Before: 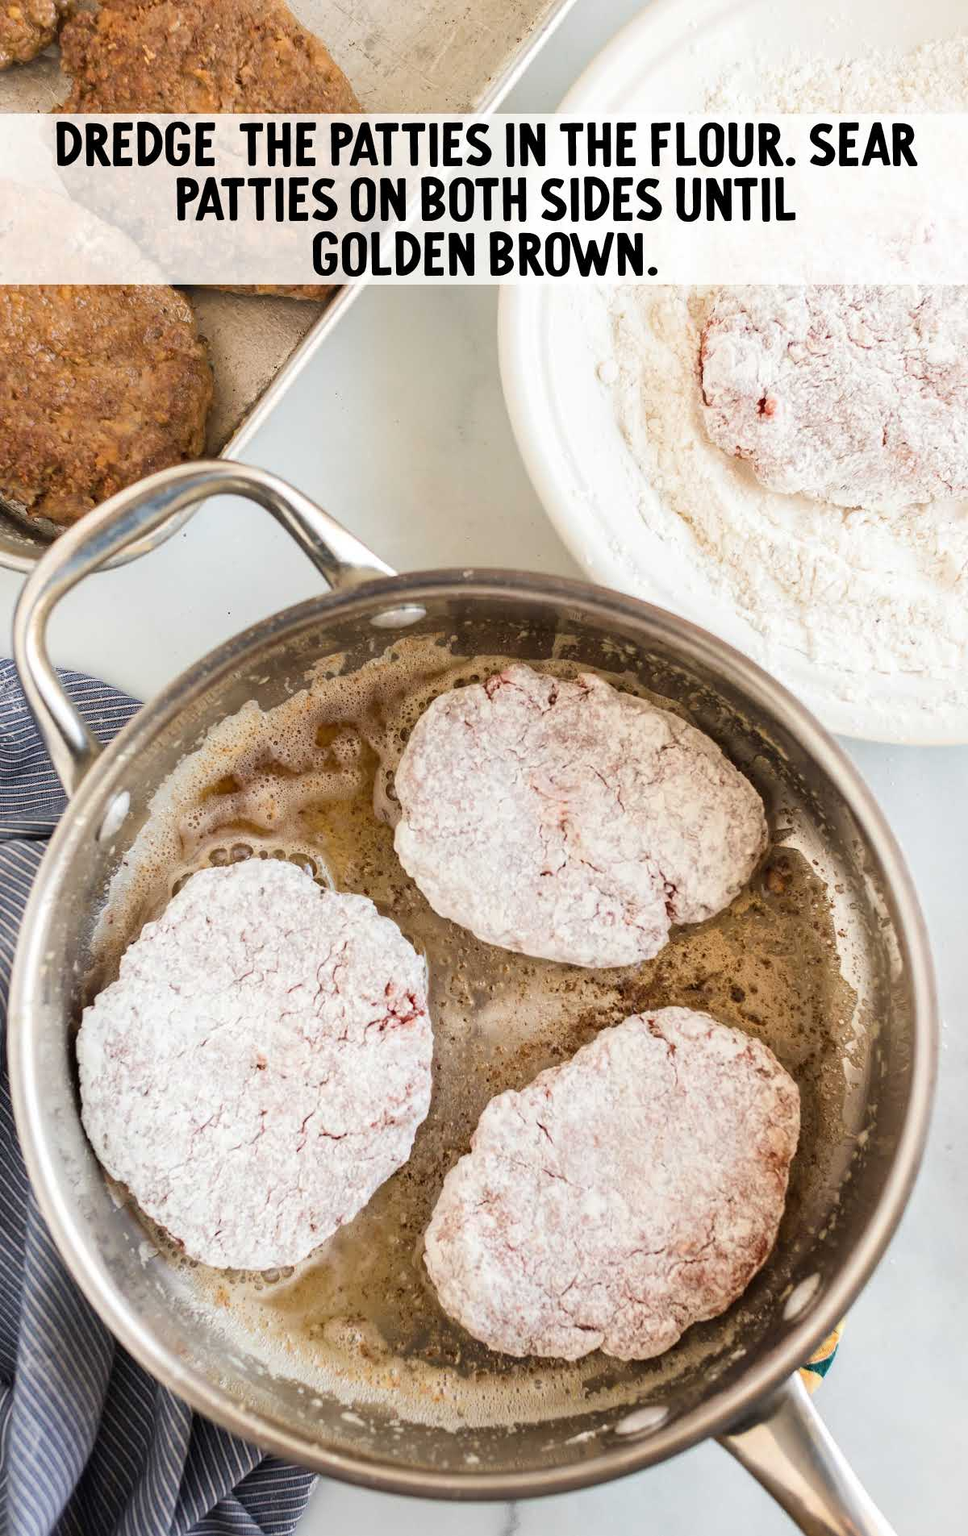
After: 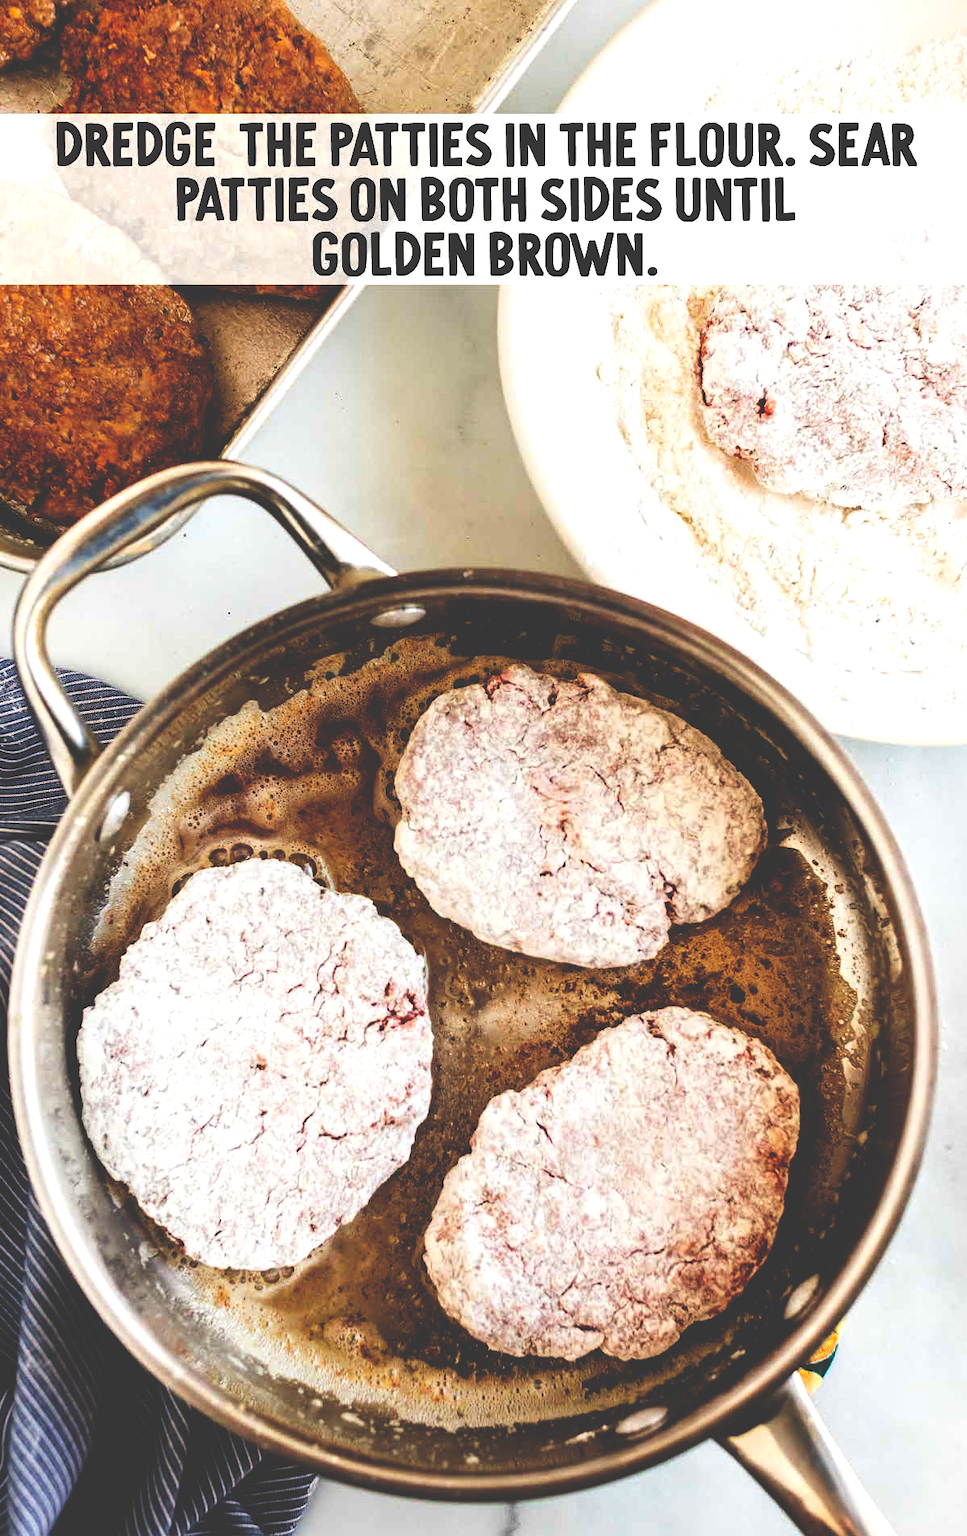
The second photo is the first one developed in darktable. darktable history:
base curve: curves: ch0 [(0, 0.036) (0.083, 0.04) (0.804, 1)], preserve colors none
